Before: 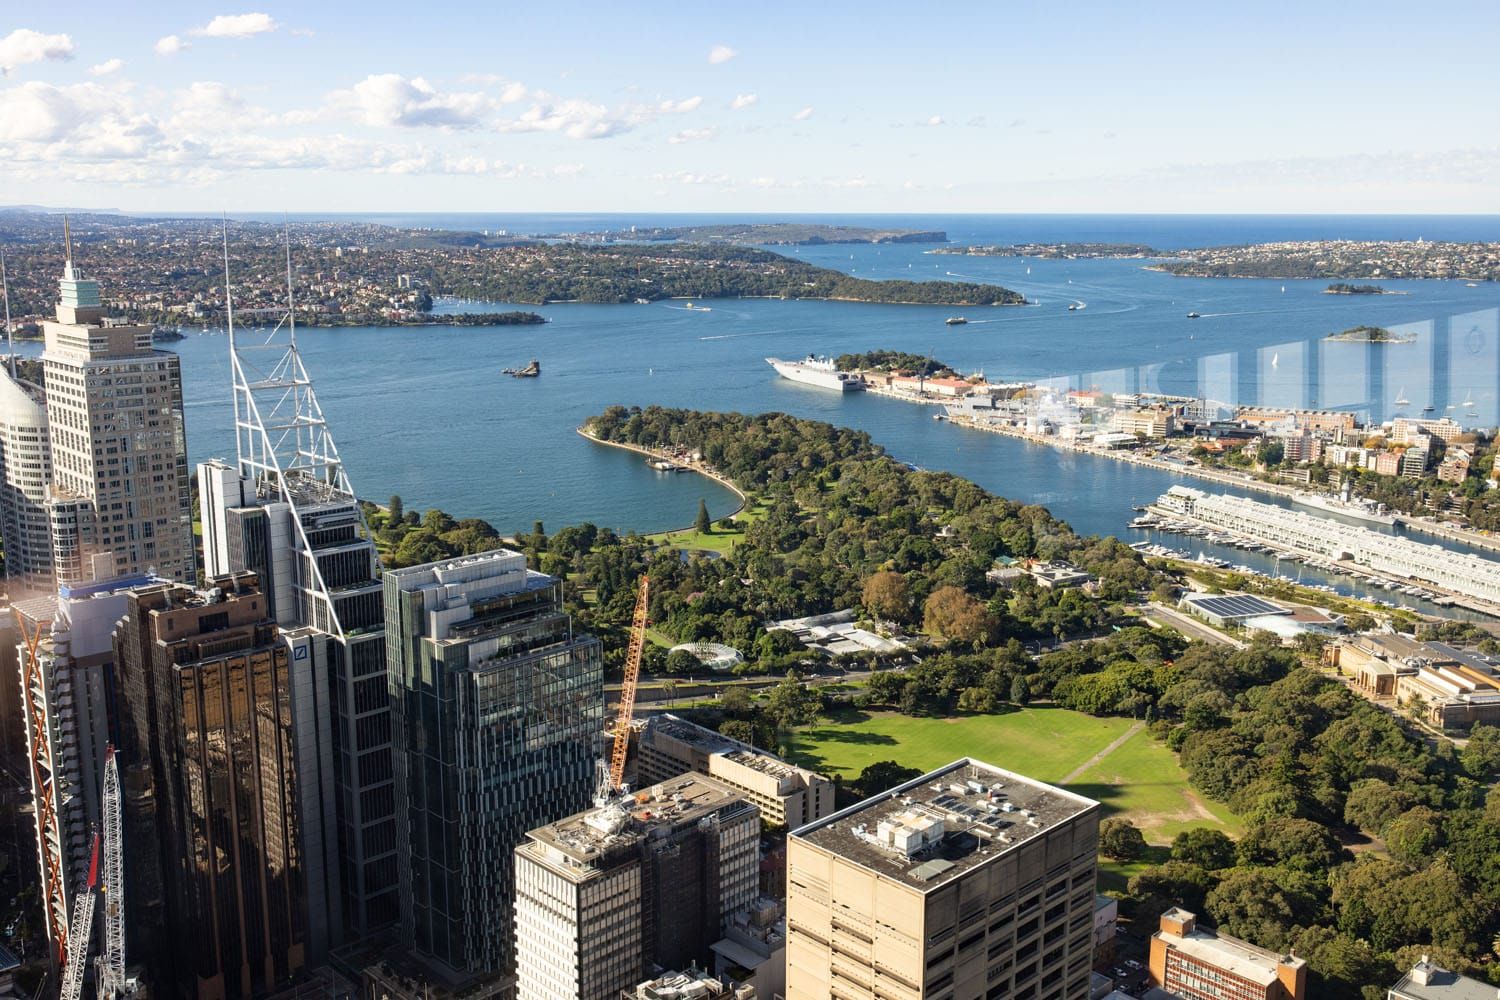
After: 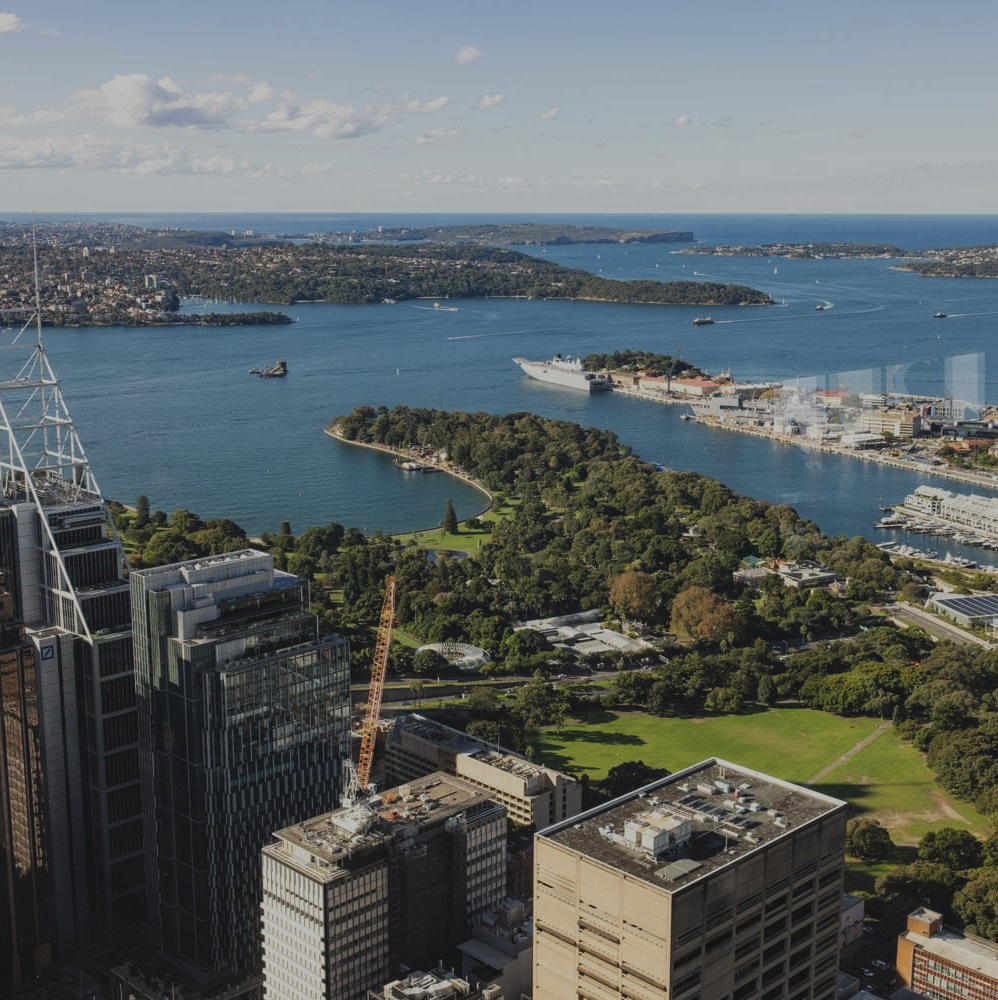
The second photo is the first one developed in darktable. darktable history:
crop: left 16.899%, right 16.556%
local contrast: highlights 100%, shadows 100%, detail 120%, midtone range 0.2
exposure: black level correction -0.016, exposure -1.018 EV, compensate highlight preservation false
